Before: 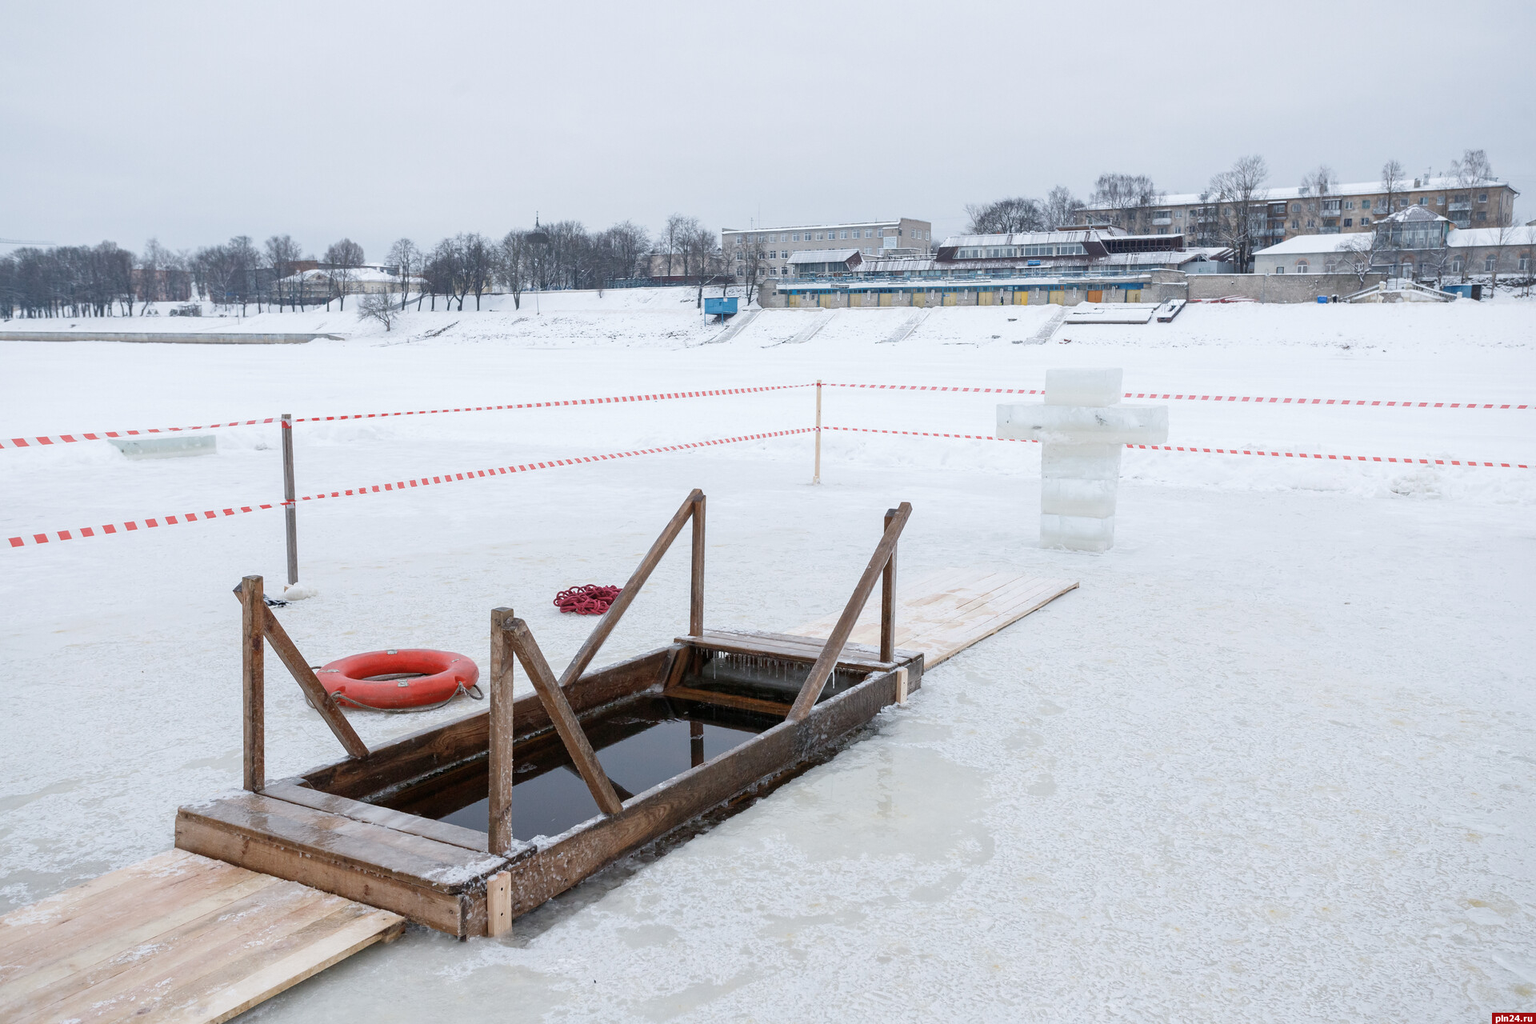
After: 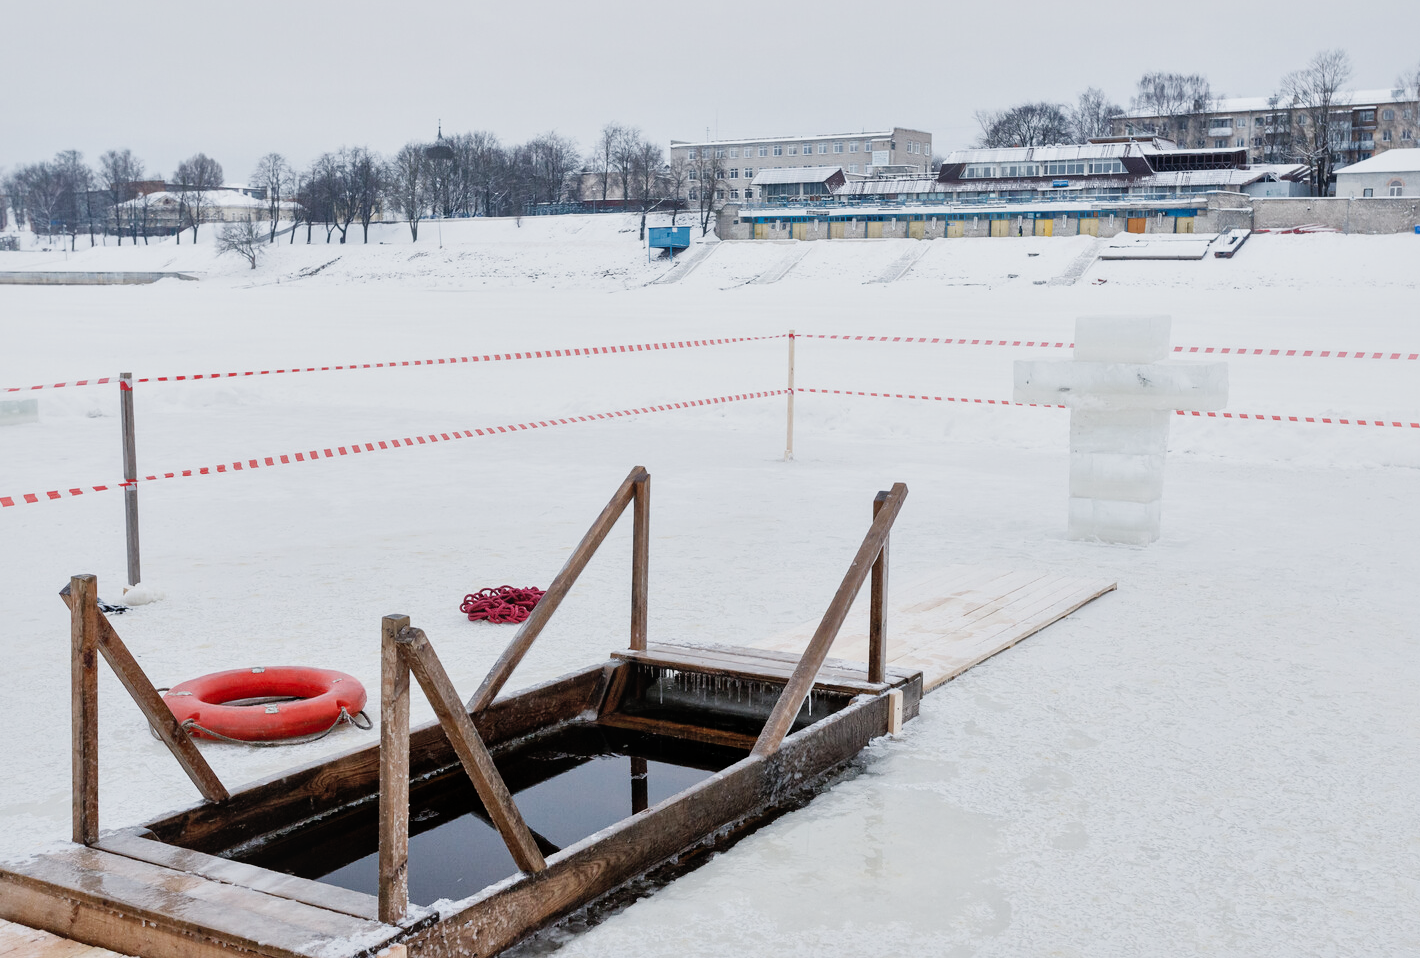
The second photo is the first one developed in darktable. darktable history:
filmic rgb: black relative exposure -7.65 EV, white relative exposure 4.56 EV, threshold 3 EV, hardness 3.61, enable highlight reconstruction true
crop and rotate: left 12.112%, top 11.396%, right 13.927%, bottom 13.735%
local contrast: mode bilateral grid, contrast 20, coarseness 50, detail 161%, midtone range 0.2
tone curve: curves: ch0 [(0, 0.039) (0.104, 0.094) (0.285, 0.301) (0.689, 0.764) (0.89, 0.926) (0.994, 0.971)]; ch1 [(0, 0) (0.337, 0.249) (0.437, 0.411) (0.485, 0.487) (0.515, 0.514) (0.566, 0.563) (0.641, 0.655) (1, 1)]; ch2 [(0, 0) (0.314, 0.301) (0.421, 0.411) (0.502, 0.505) (0.528, 0.54) (0.557, 0.555) (0.612, 0.583) (0.722, 0.67) (1, 1)], preserve colors none
